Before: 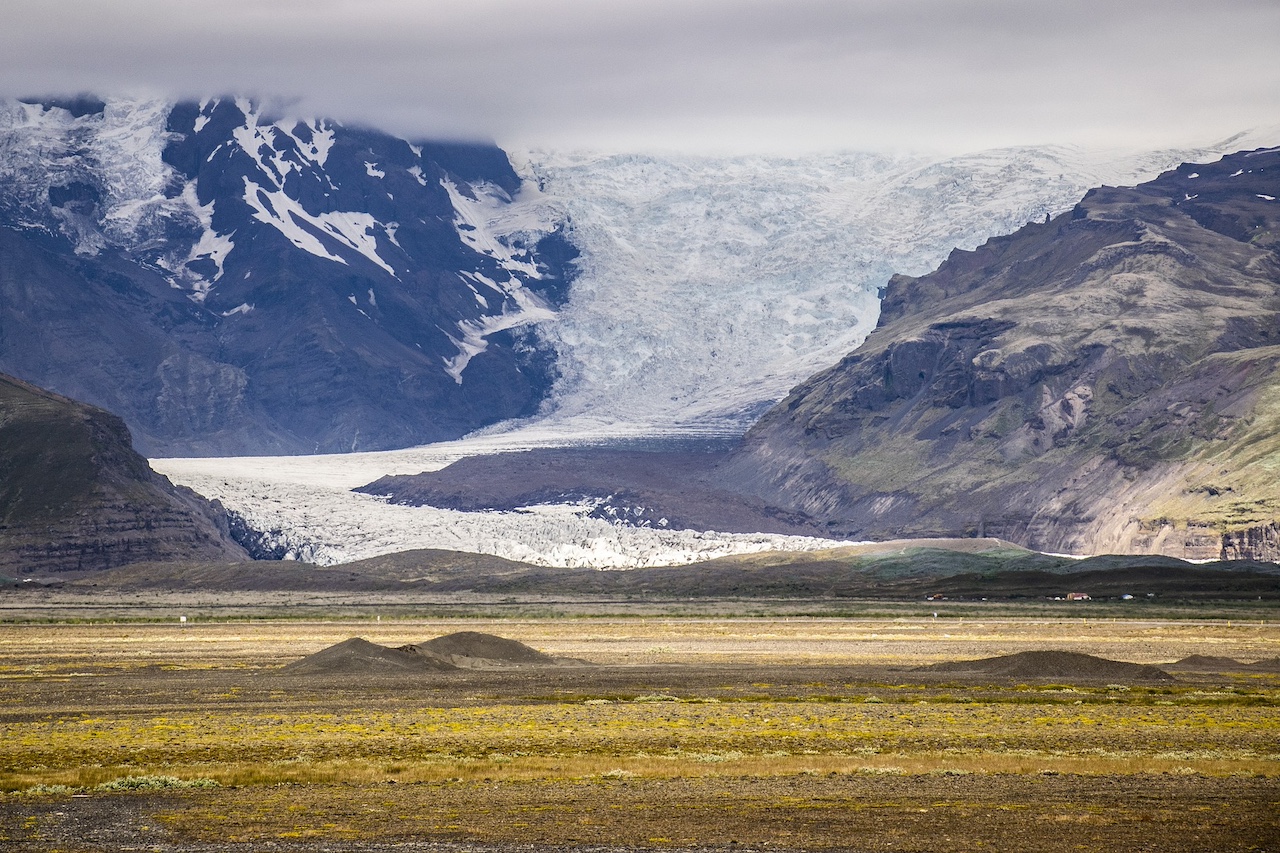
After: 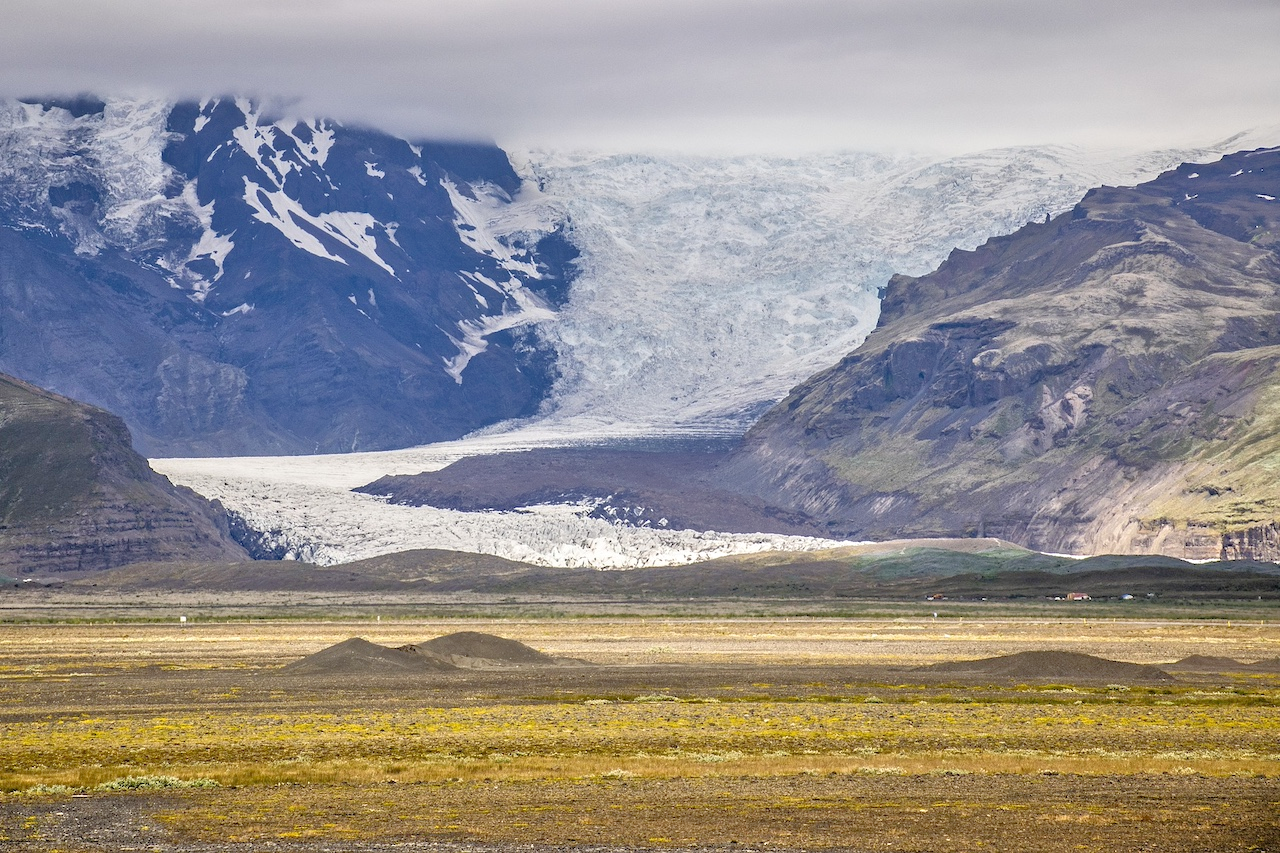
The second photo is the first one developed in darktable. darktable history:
tone equalizer: -7 EV 0.15 EV, -6 EV 0.637 EV, -5 EV 1.14 EV, -4 EV 1.34 EV, -3 EV 1.15 EV, -2 EV 0.6 EV, -1 EV 0.148 EV
